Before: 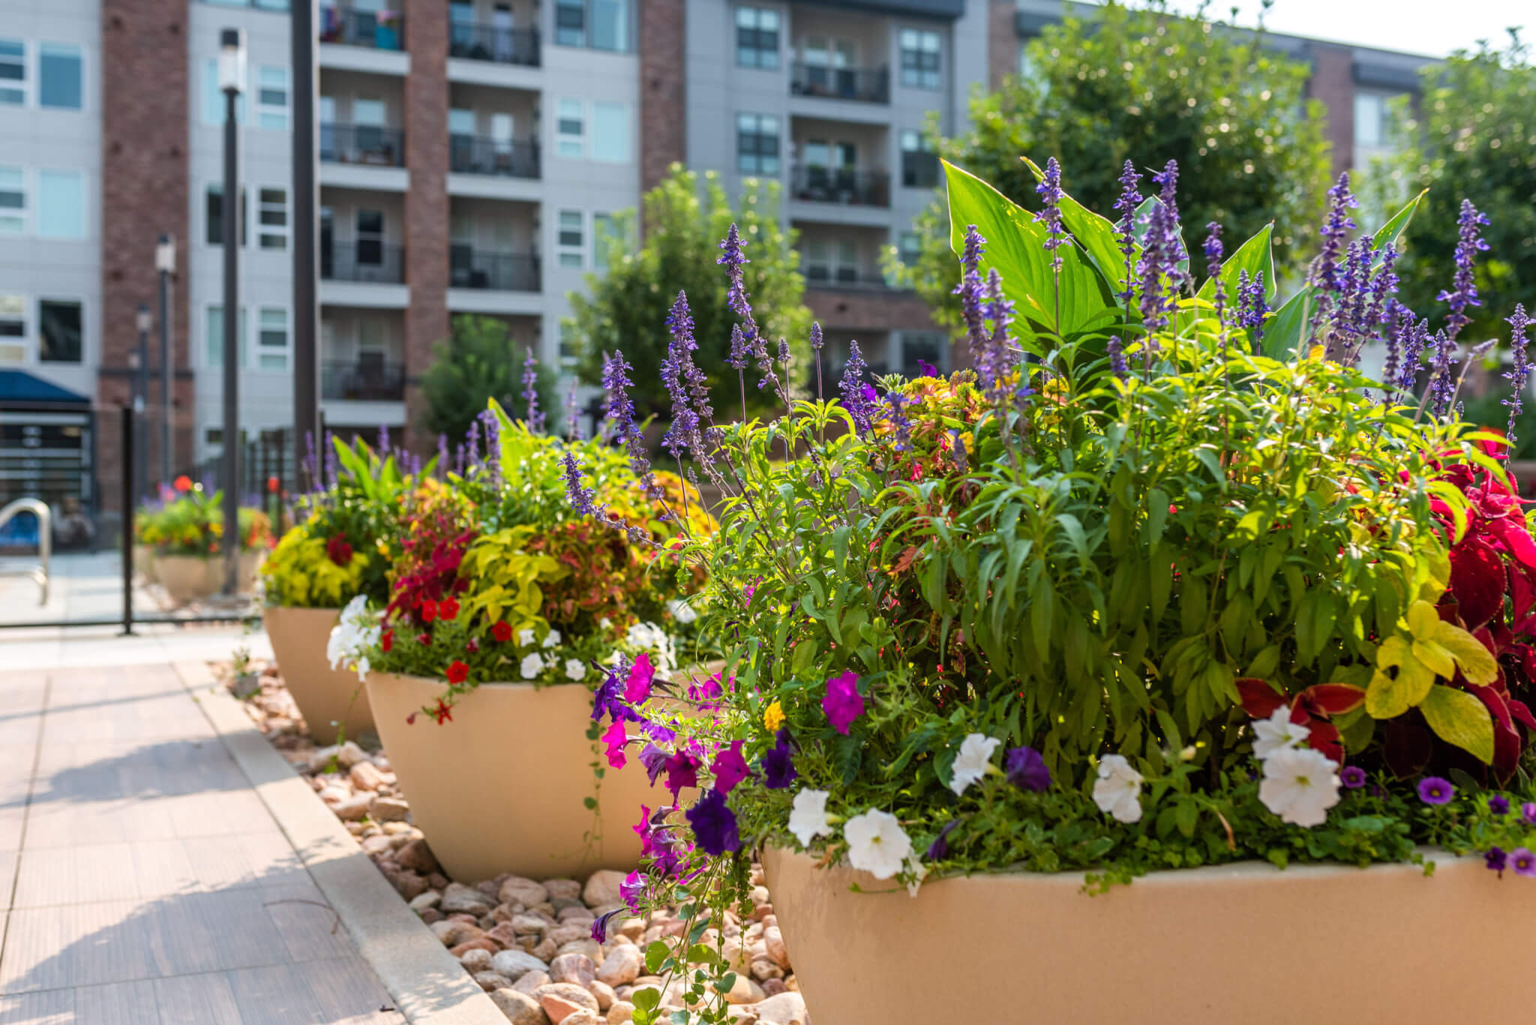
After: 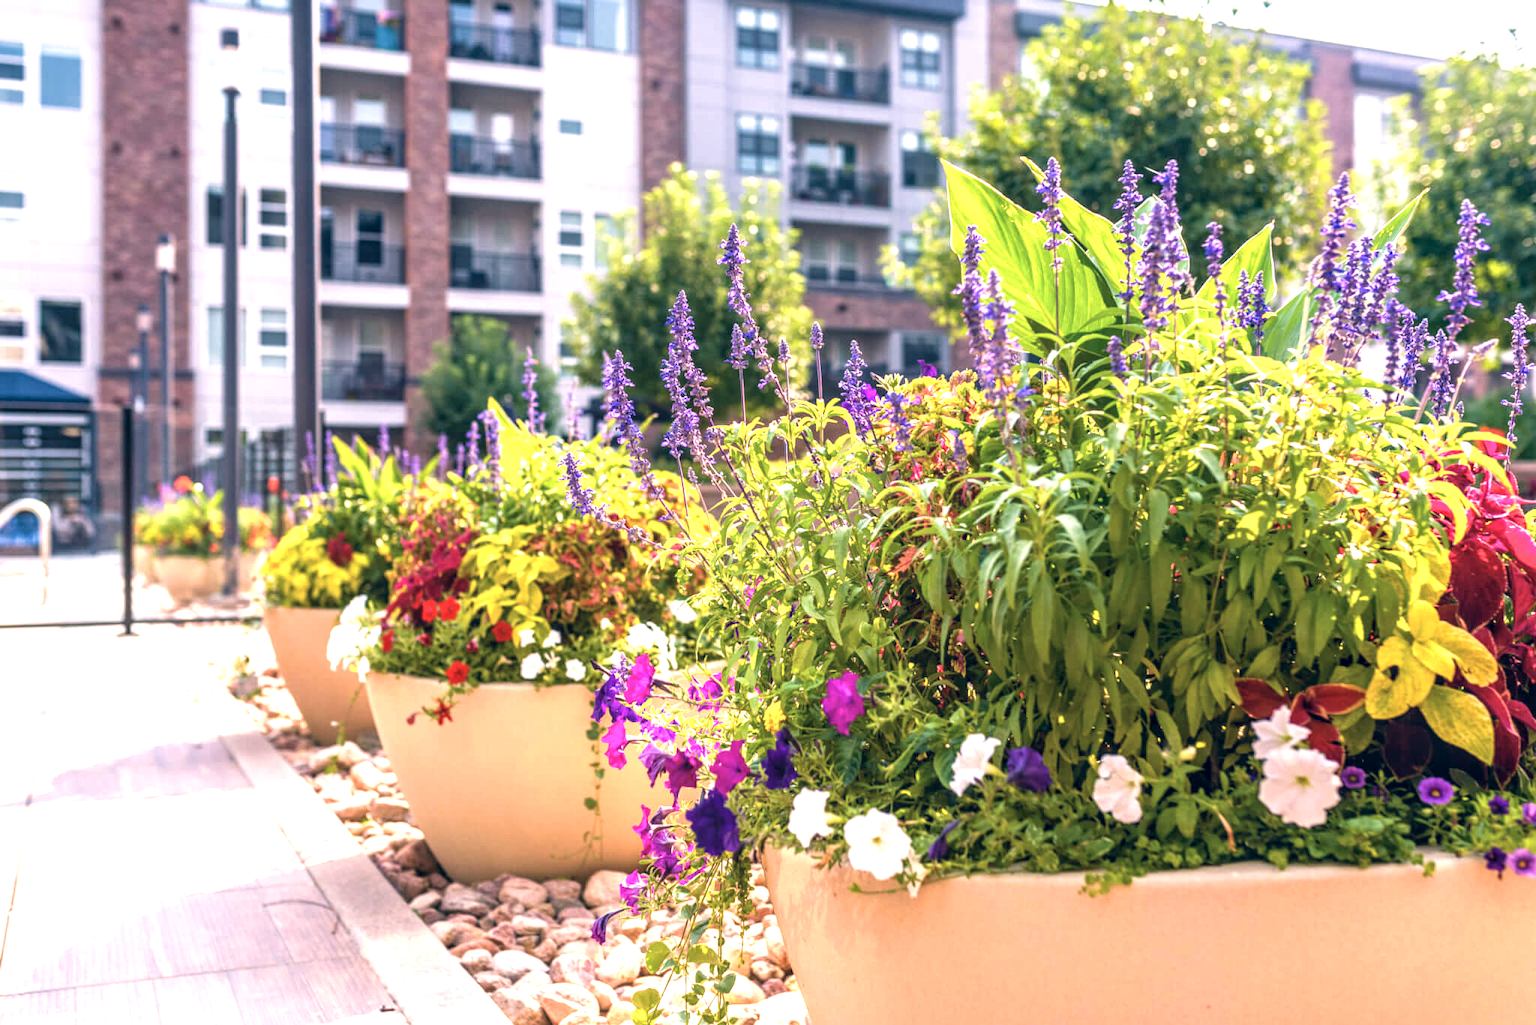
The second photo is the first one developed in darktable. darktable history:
velvia: on, module defaults
base curve: curves: ch0 [(0, 0) (0.989, 0.992)]
color correction: highlights a* 14.35, highlights b* 5.66, shadows a* -6.07, shadows b* -16.01, saturation 0.844
local contrast: on, module defaults
exposure: black level correction 0, exposure 1.2 EV, compensate highlight preservation false
